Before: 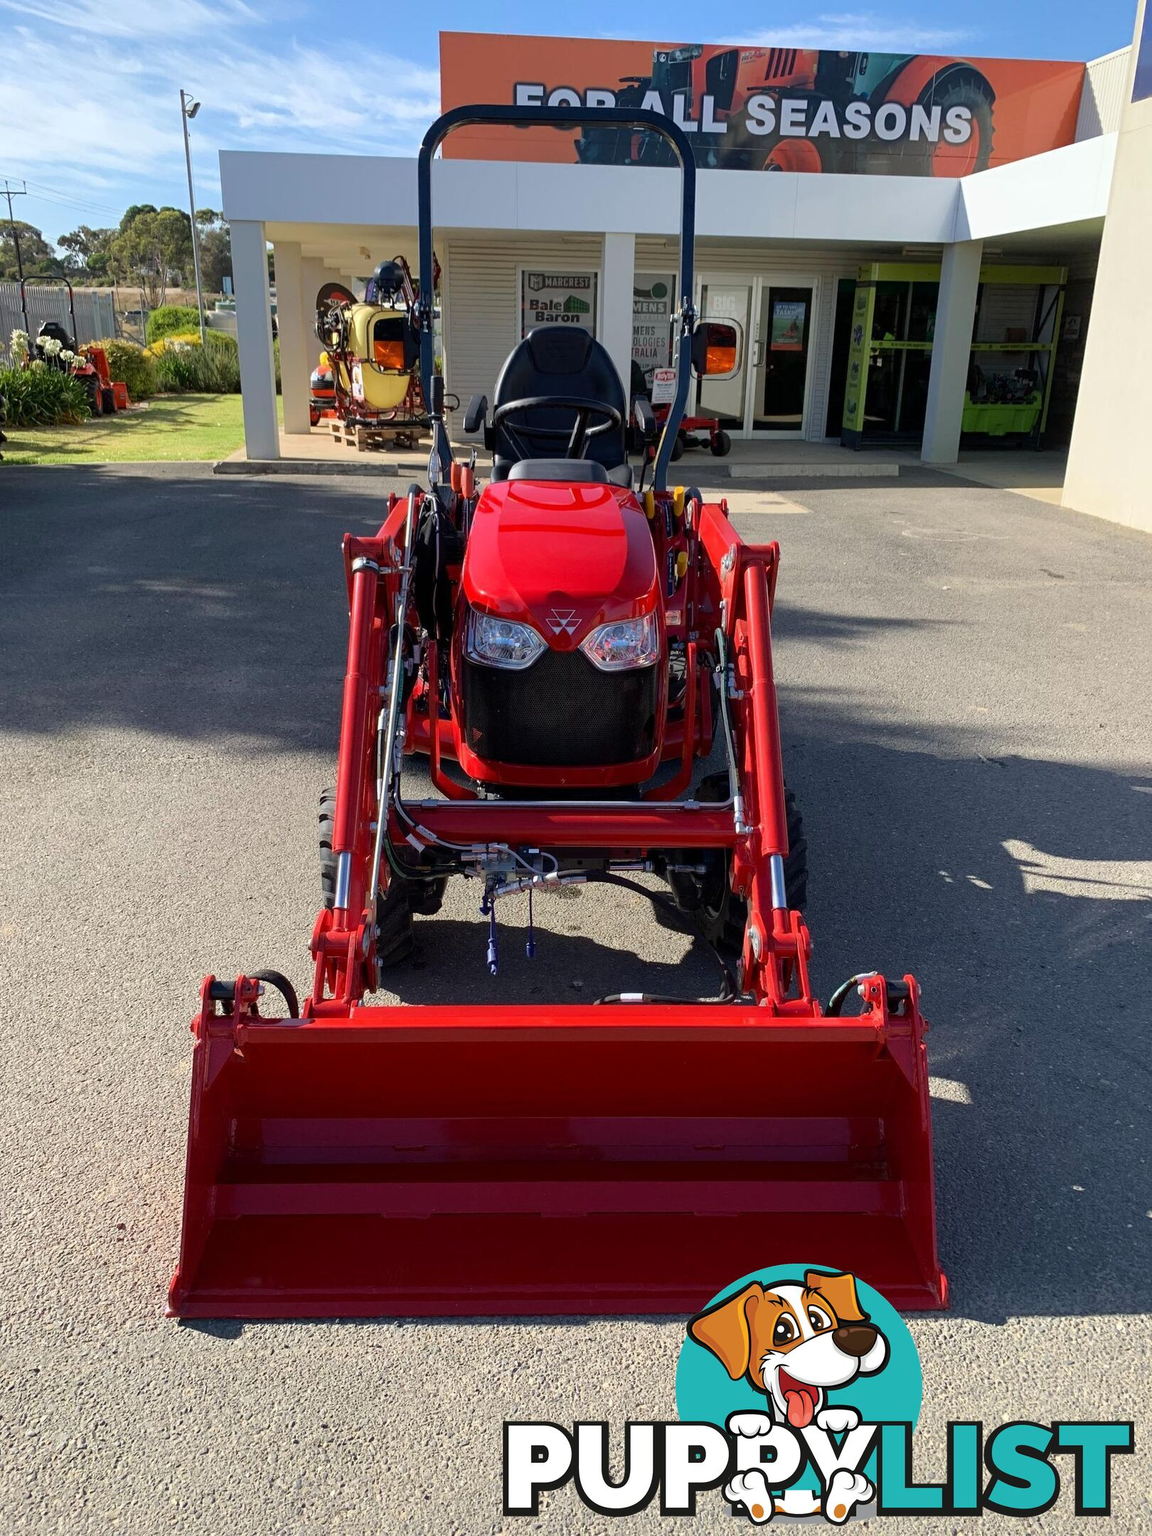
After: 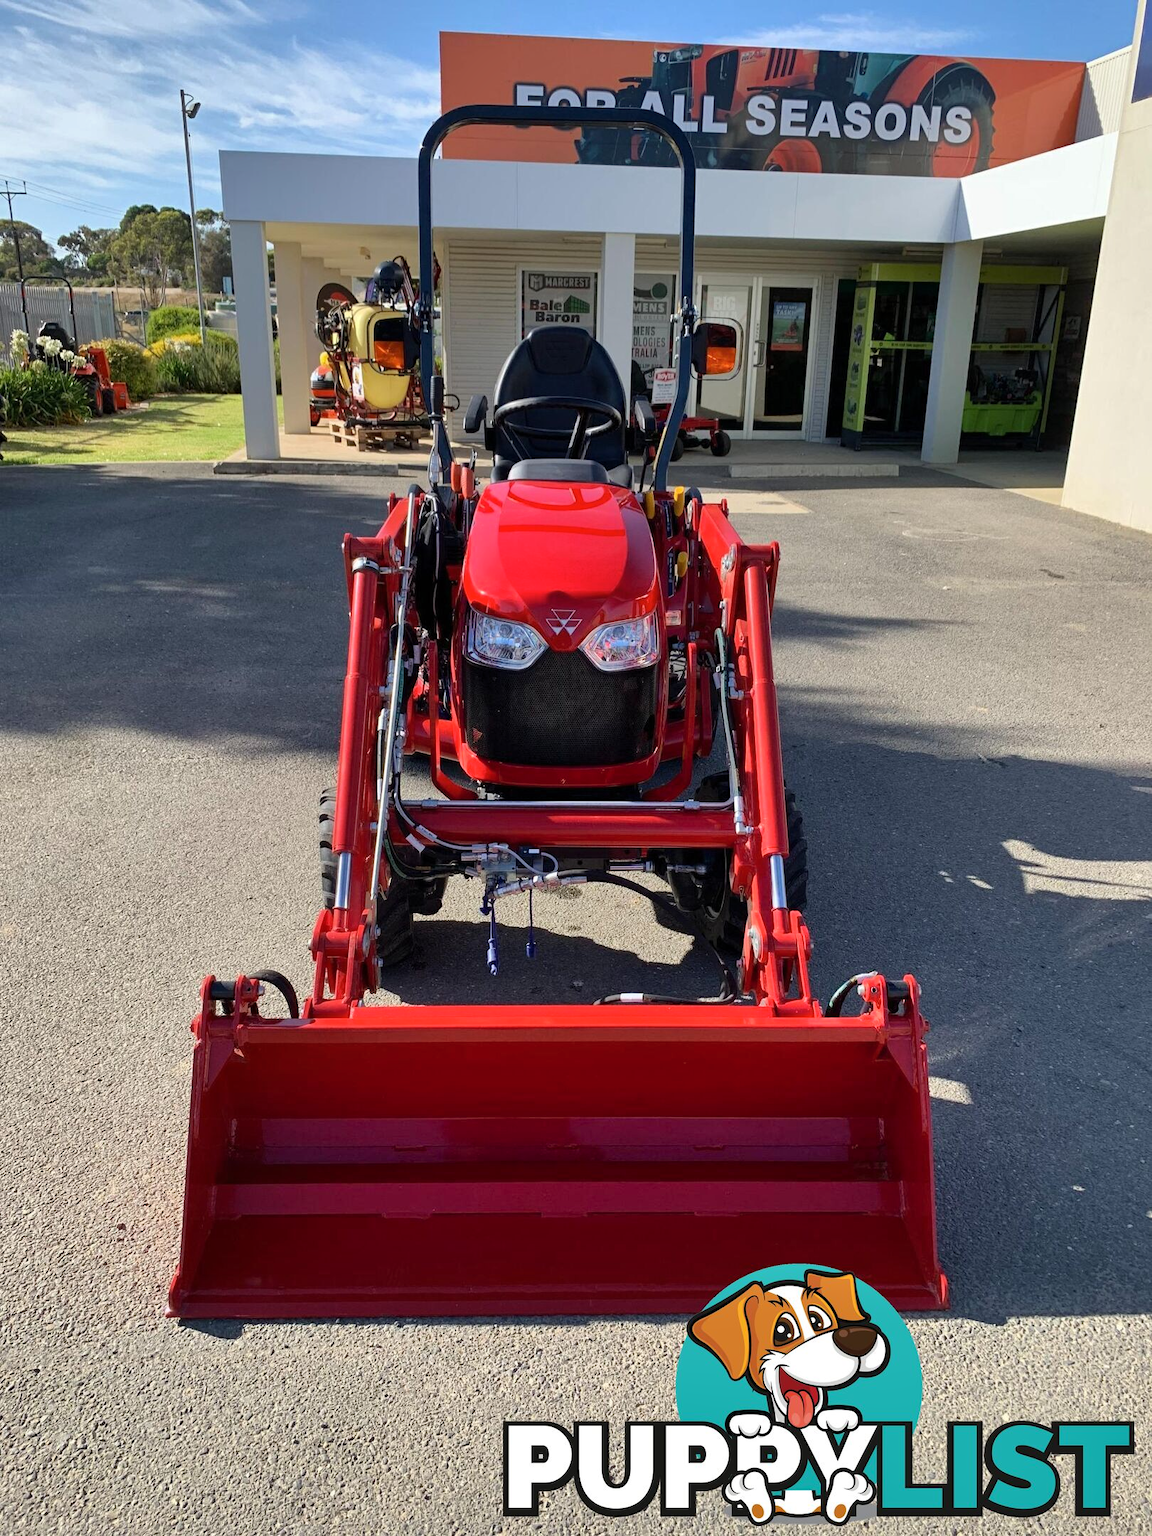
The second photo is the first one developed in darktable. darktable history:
shadows and highlights: shadows color adjustment 99.15%, highlights color adjustment 0.508%, low approximation 0.01, soften with gaussian
